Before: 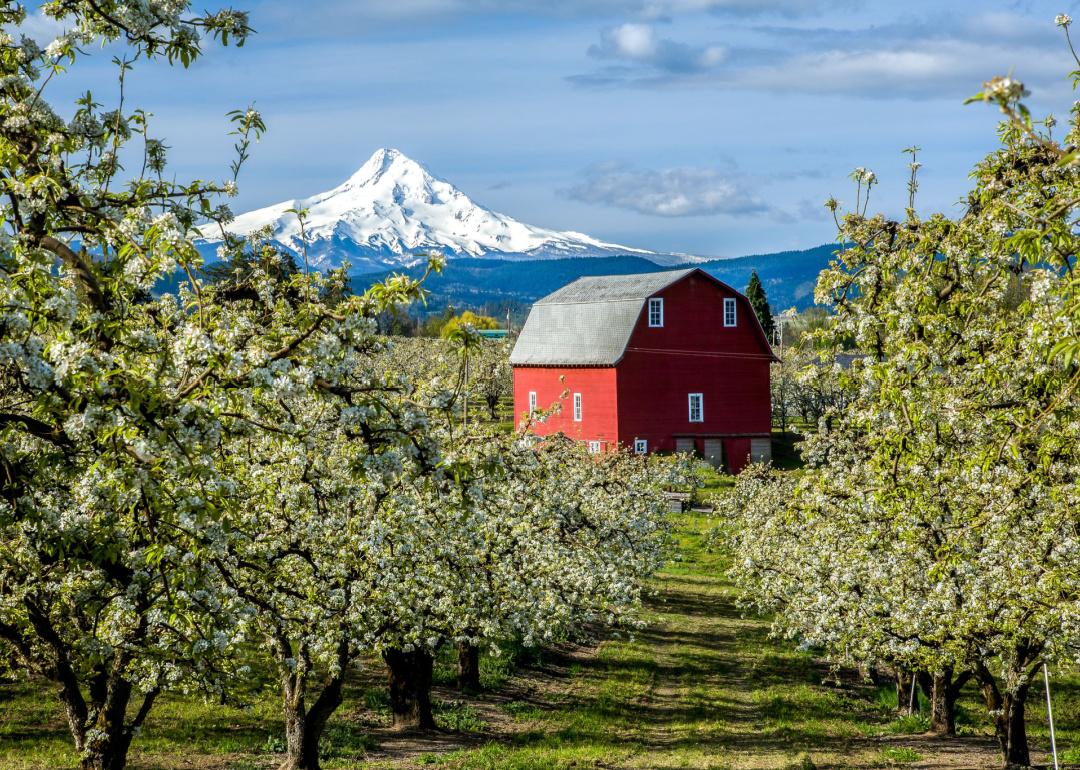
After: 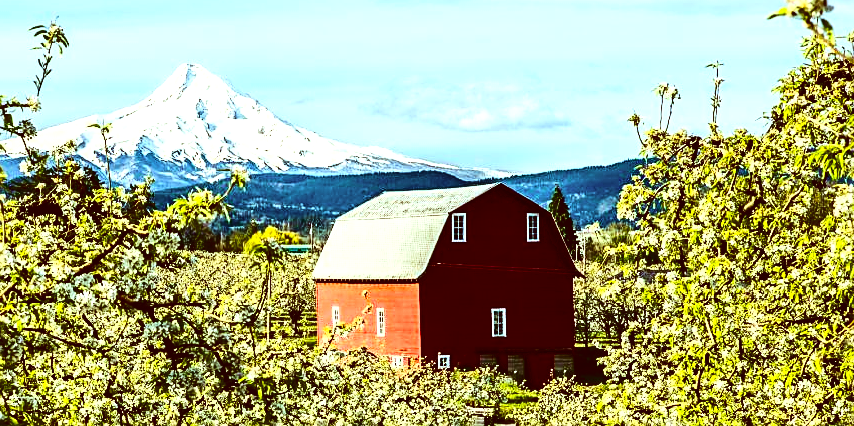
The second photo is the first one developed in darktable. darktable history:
levels: levels [0, 0.474, 0.947]
color correction: highlights a* -6.1, highlights b* 9.53, shadows a* 10.75, shadows b* 23.14
sharpen: on, module defaults
velvia: on, module defaults
crop: left 18.259%, top 11.068%, right 2.588%, bottom 33.541%
tone curve: curves: ch0 [(0, 0) (0.003, 0.01) (0.011, 0.012) (0.025, 0.012) (0.044, 0.017) (0.069, 0.021) (0.1, 0.025) (0.136, 0.03) (0.177, 0.037) (0.224, 0.052) (0.277, 0.092) (0.335, 0.16) (0.399, 0.3) (0.468, 0.463) (0.543, 0.639) (0.623, 0.796) (0.709, 0.904) (0.801, 0.962) (0.898, 0.988) (1, 1)], color space Lab, independent channels, preserve colors none
exposure: exposure 0.201 EV, compensate highlight preservation false
color balance rgb: perceptual saturation grading › global saturation 25.307%
